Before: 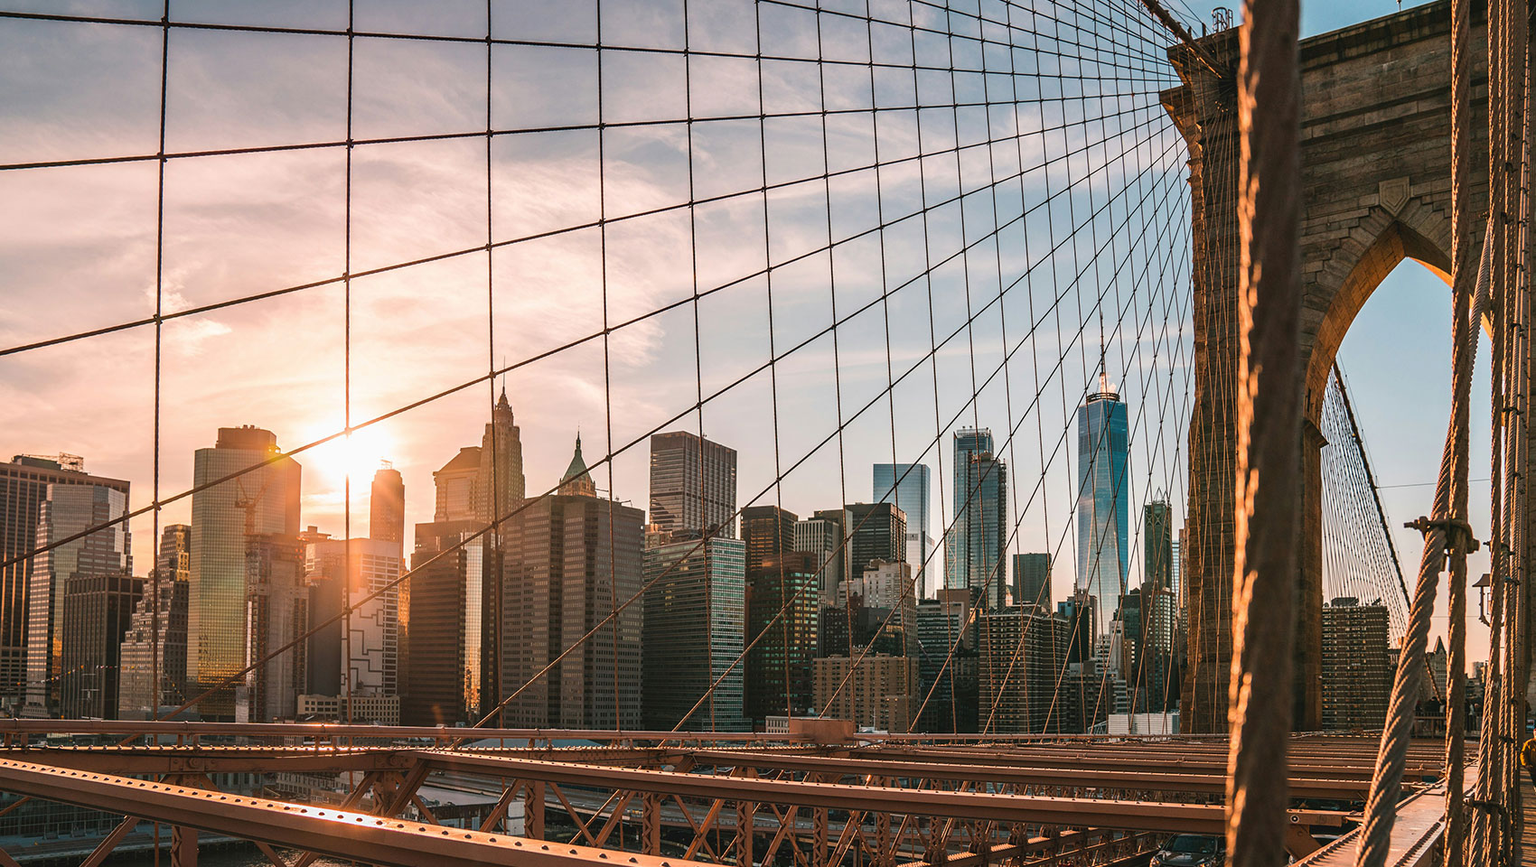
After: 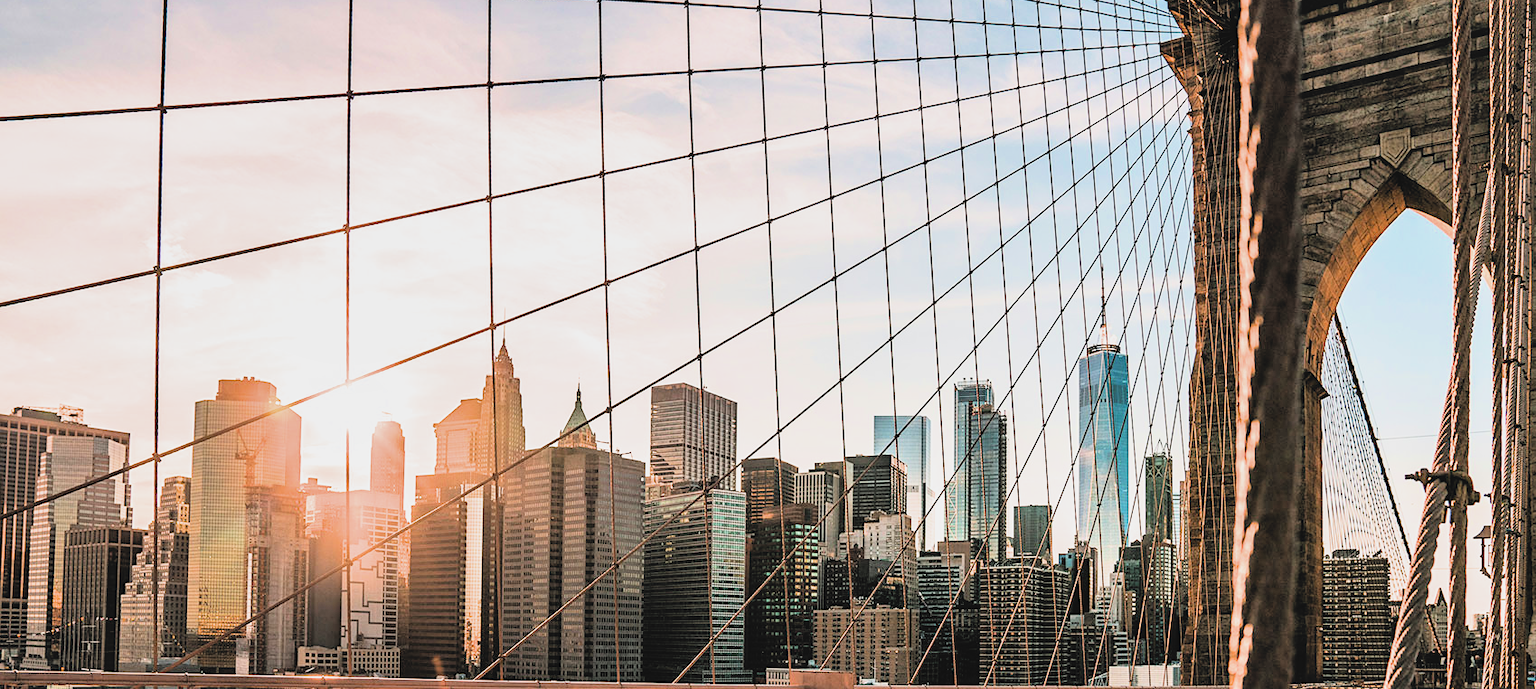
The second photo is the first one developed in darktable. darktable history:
crop and rotate: top 5.657%, bottom 14.861%
shadows and highlights: shadows 51.84, highlights -28.72, soften with gaussian
sharpen: amount 0.2
contrast brightness saturation: contrast -0.103, saturation -0.098
tone equalizer: -8 EV -0.763 EV, -7 EV -0.721 EV, -6 EV -0.615 EV, -5 EV -0.394 EV, -3 EV 0.399 EV, -2 EV 0.6 EV, -1 EV 0.694 EV, +0 EV 0.768 EV
filmic rgb: black relative exposure -5.11 EV, white relative exposure 4 EV, threshold 5.99 EV, hardness 2.9, contrast 1.3, highlights saturation mix -10.66%, color science v6 (2022), enable highlight reconstruction true
exposure: black level correction 0, exposure 0.698 EV, compensate highlight preservation false
